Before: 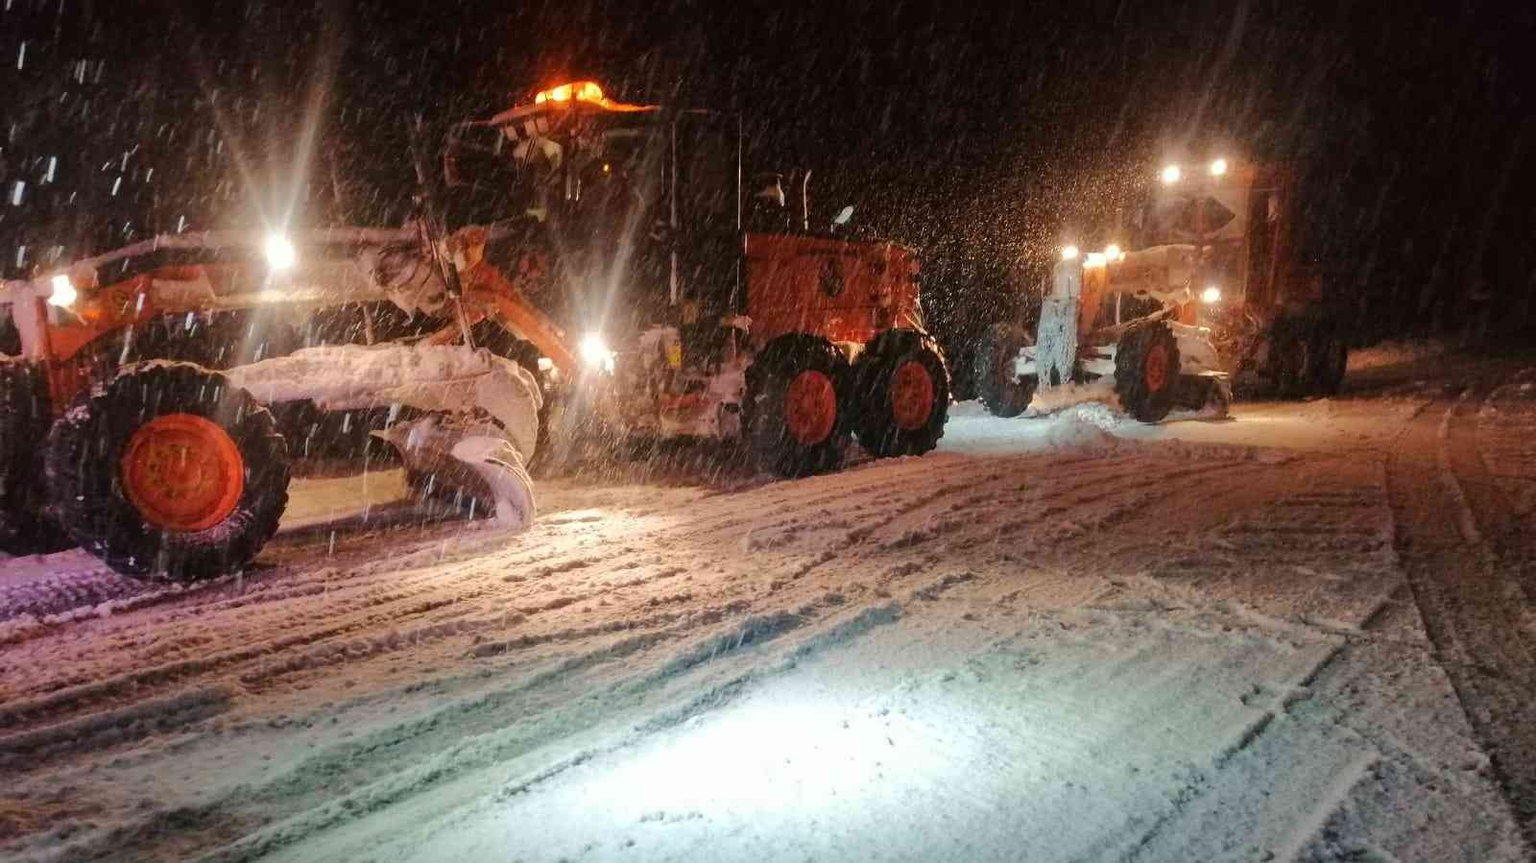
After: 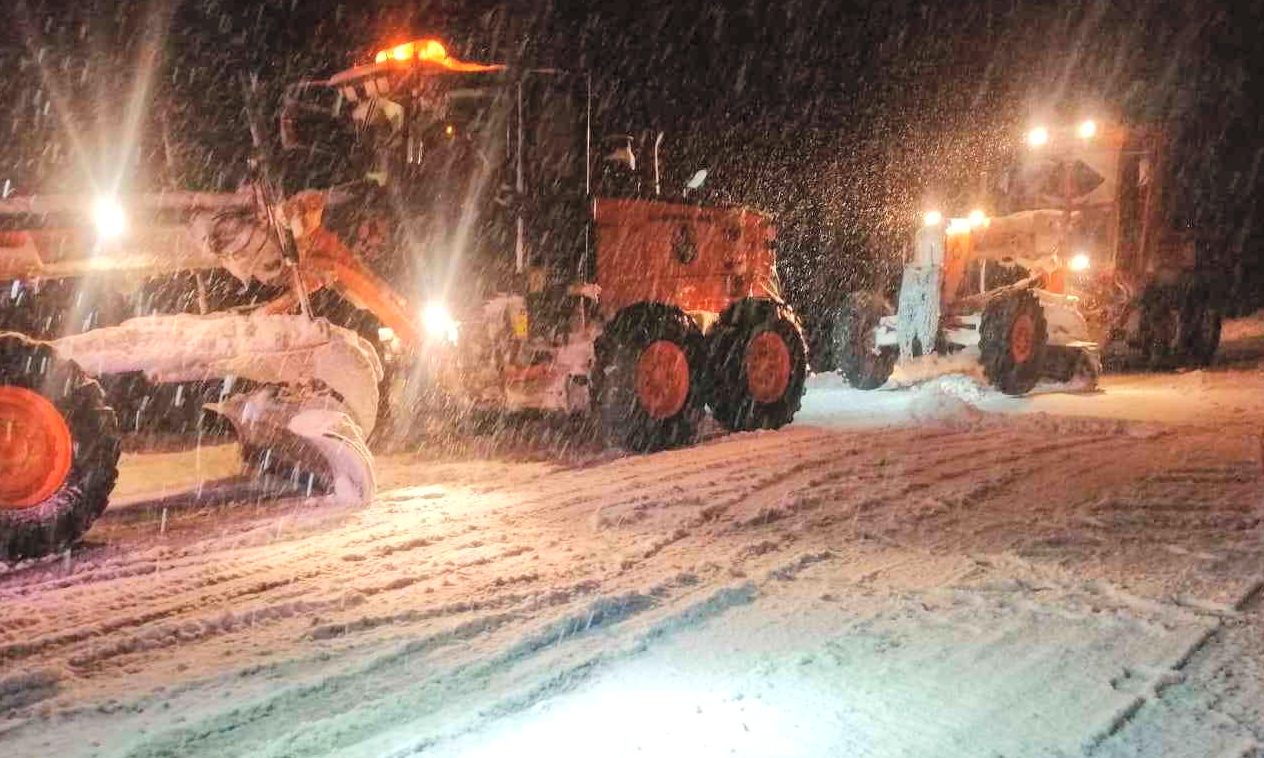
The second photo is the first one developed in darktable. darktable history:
local contrast: highlights 102%, shadows 101%, detail 119%, midtone range 0.2
crop: left 11.429%, top 5.069%, right 9.566%, bottom 10.51%
haze removal: strength 0.009, distance 0.254, compatibility mode true, adaptive false
contrast brightness saturation: contrast 0.101, brightness 0.31, saturation 0.138
